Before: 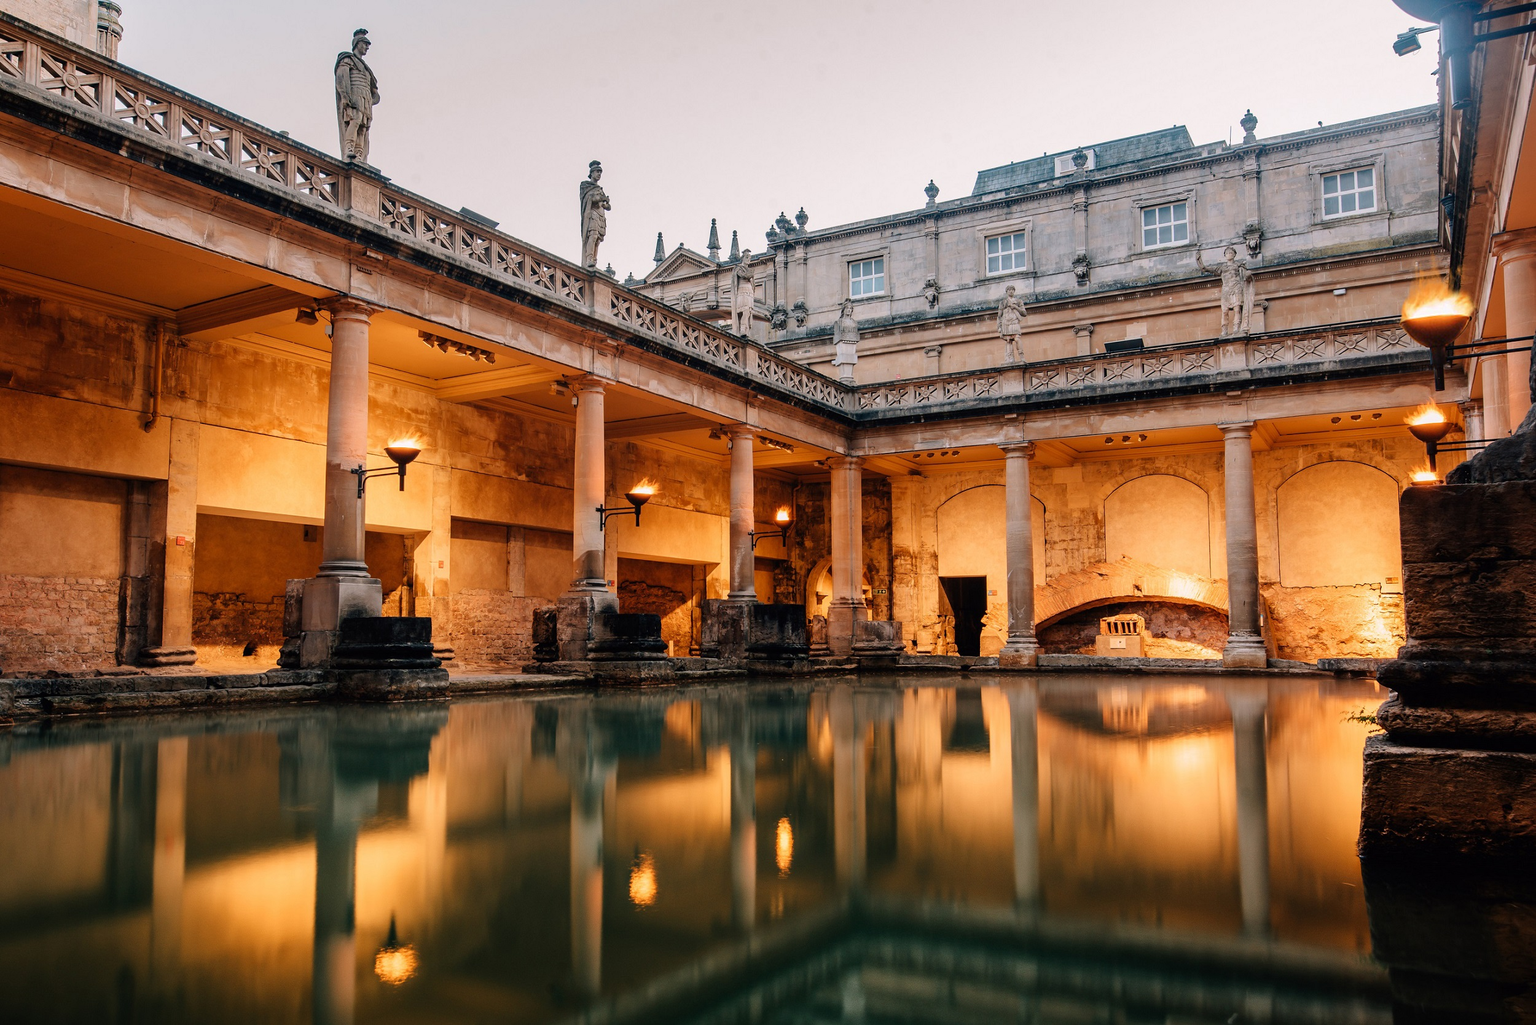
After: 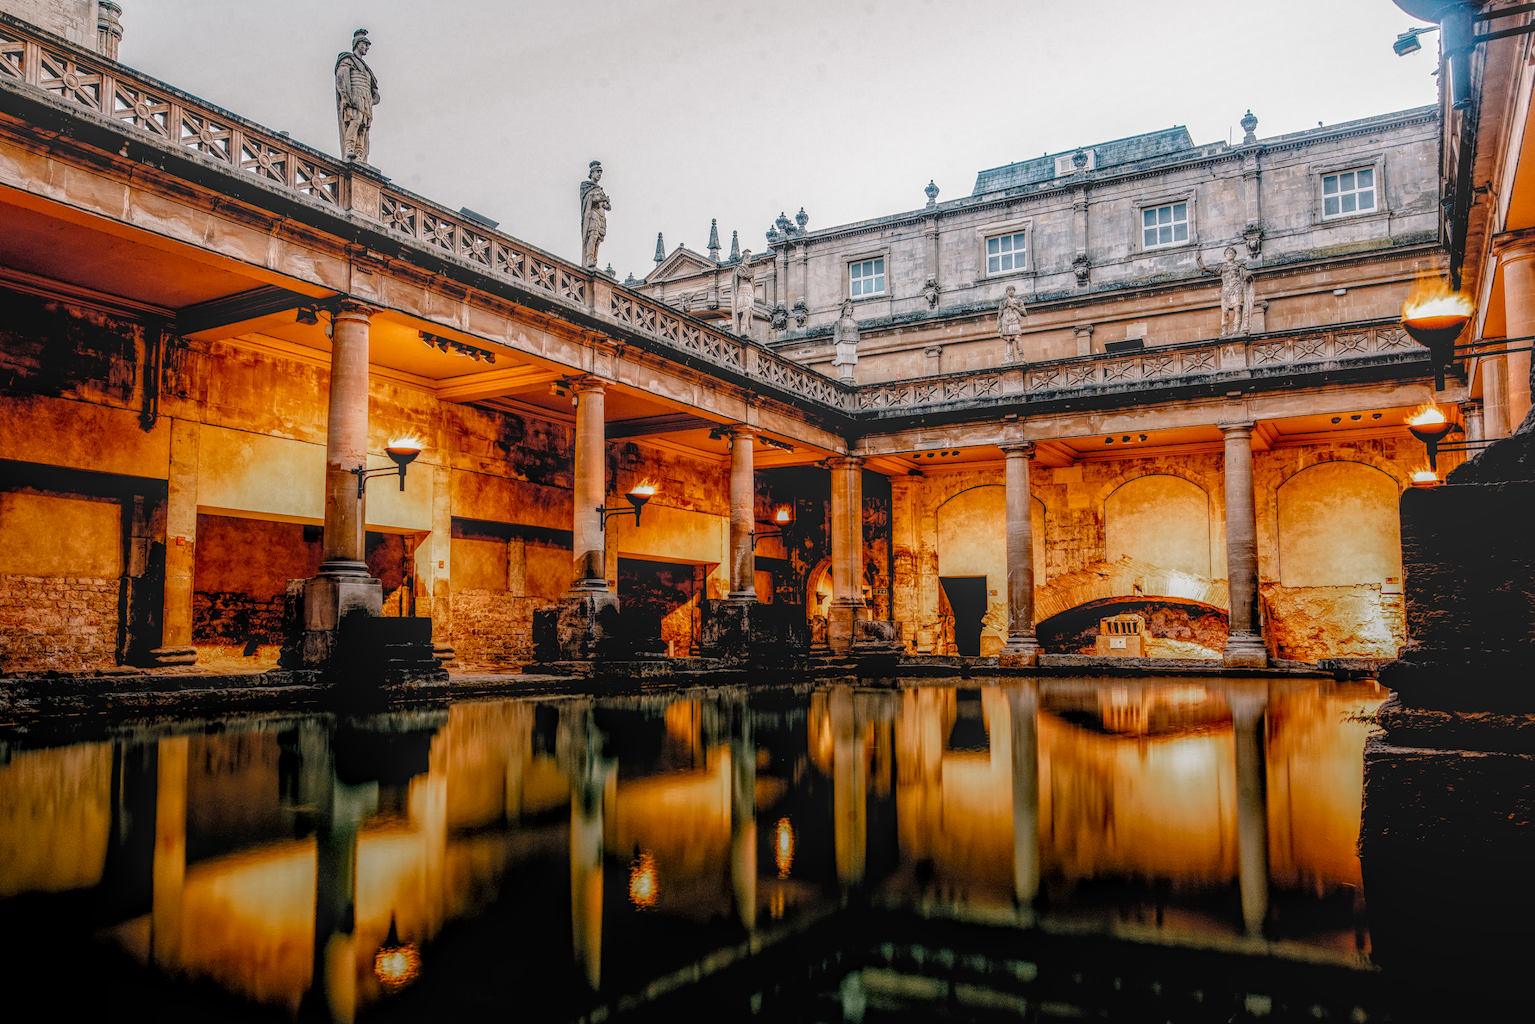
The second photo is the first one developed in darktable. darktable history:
filmic rgb: black relative exposure -3.73 EV, white relative exposure 2.78 EV, dynamic range scaling -5.3%, hardness 3.04, preserve chrominance no, color science v5 (2021)
levels: black 0.062%, levels [0.016, 0.484, 0.953]
exposure: black level correction 0.001, compensate highlight preservation false
local contrast: highlights 20%, shadows 31%, detail 201%, midtone range 0.2
